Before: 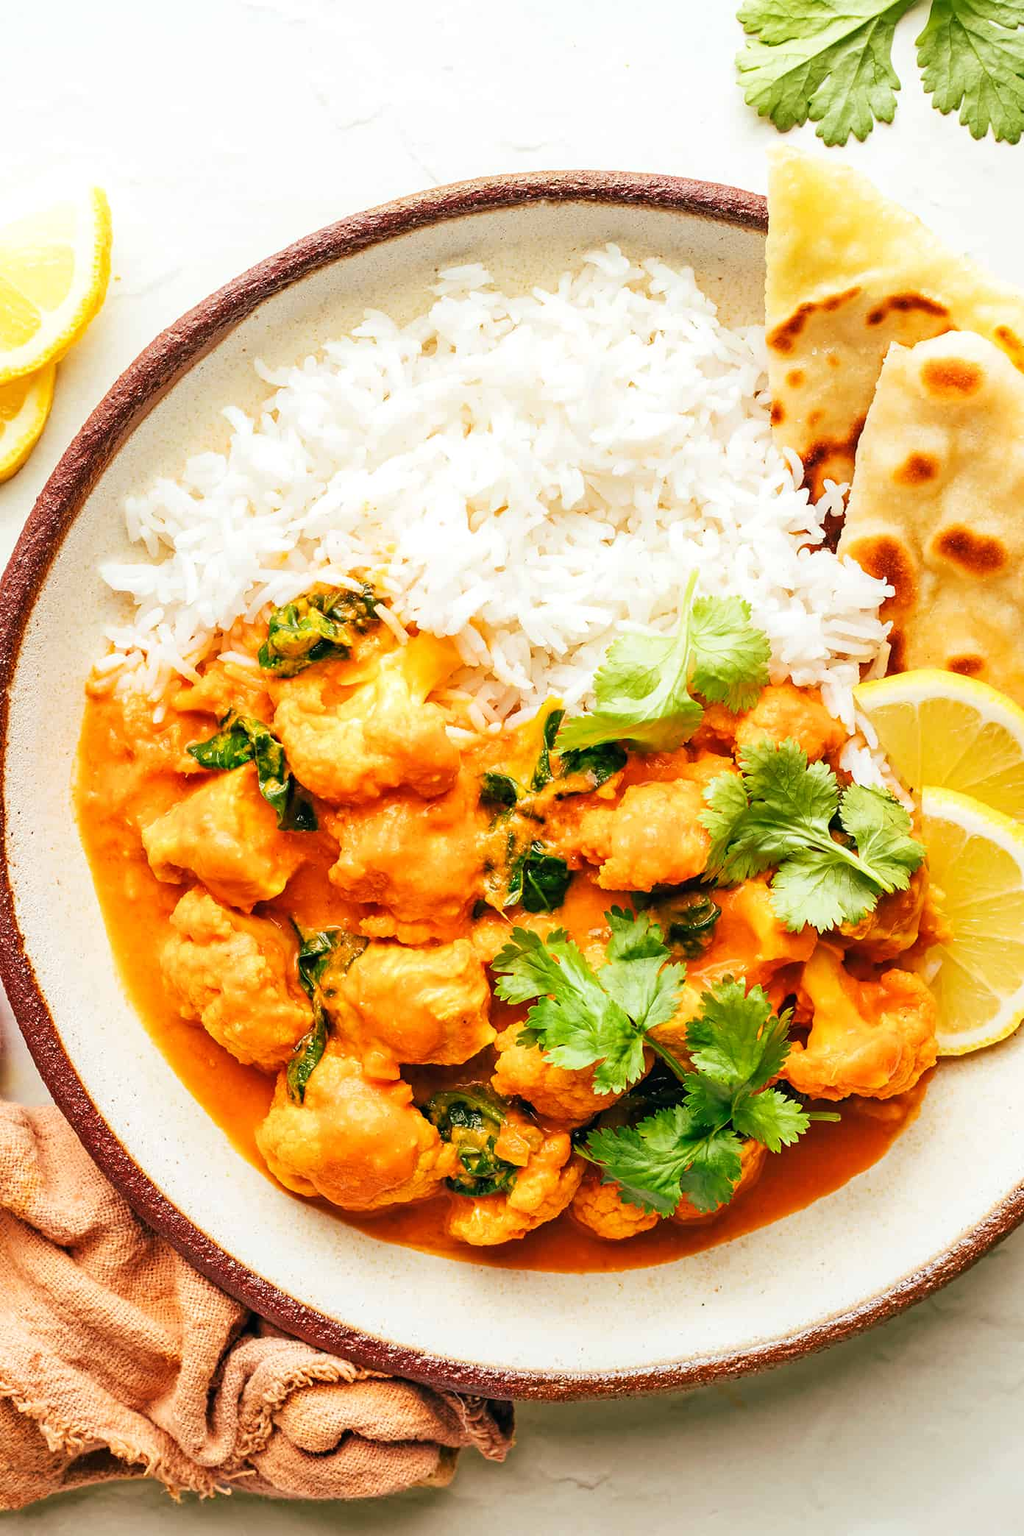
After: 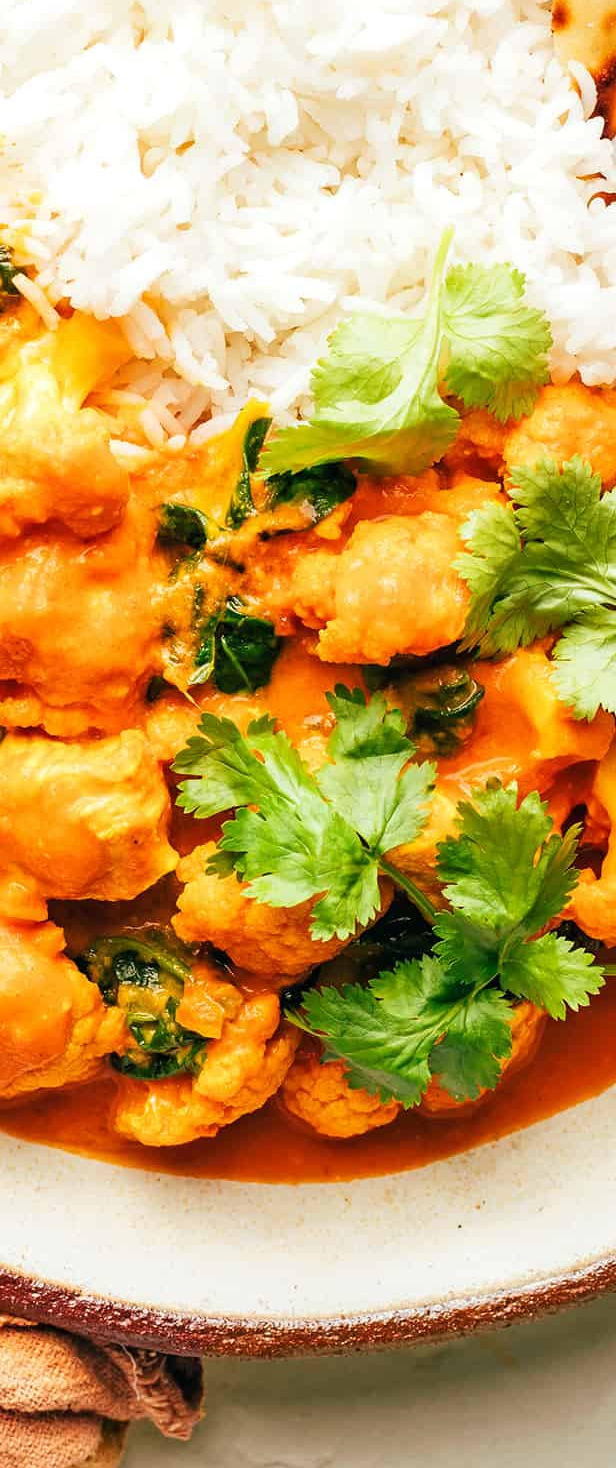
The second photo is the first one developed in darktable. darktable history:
crop: left 35.642%, top 26.23%, right 20.058%, bottom 3.453%
